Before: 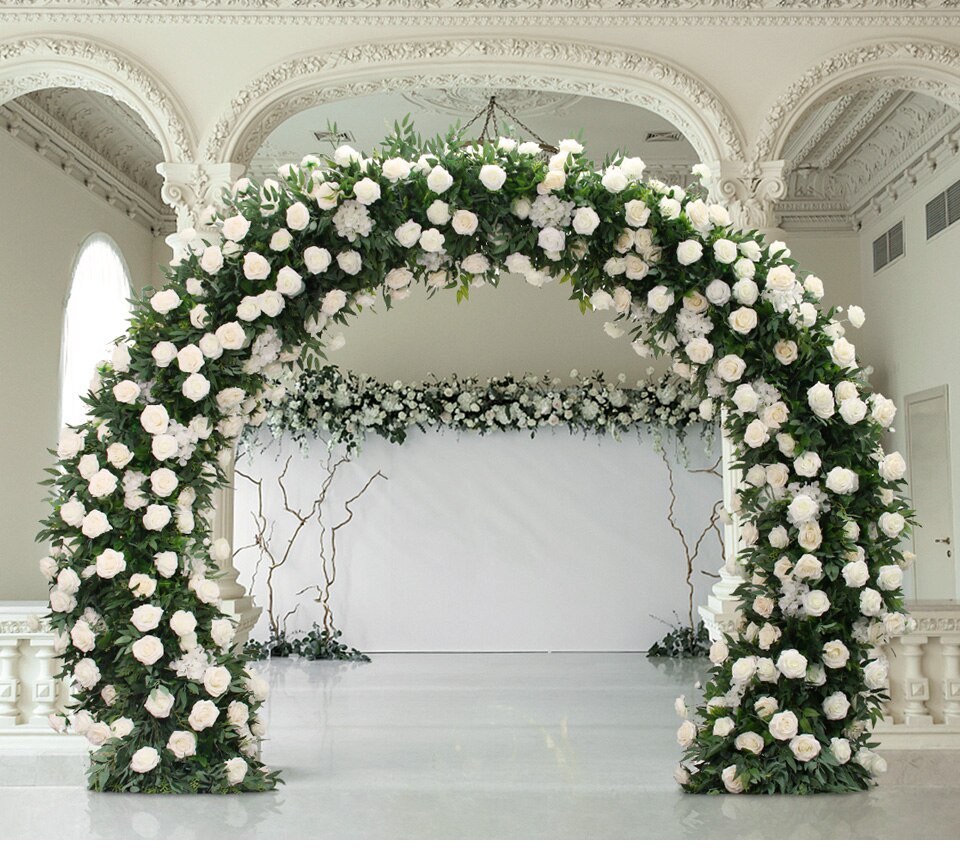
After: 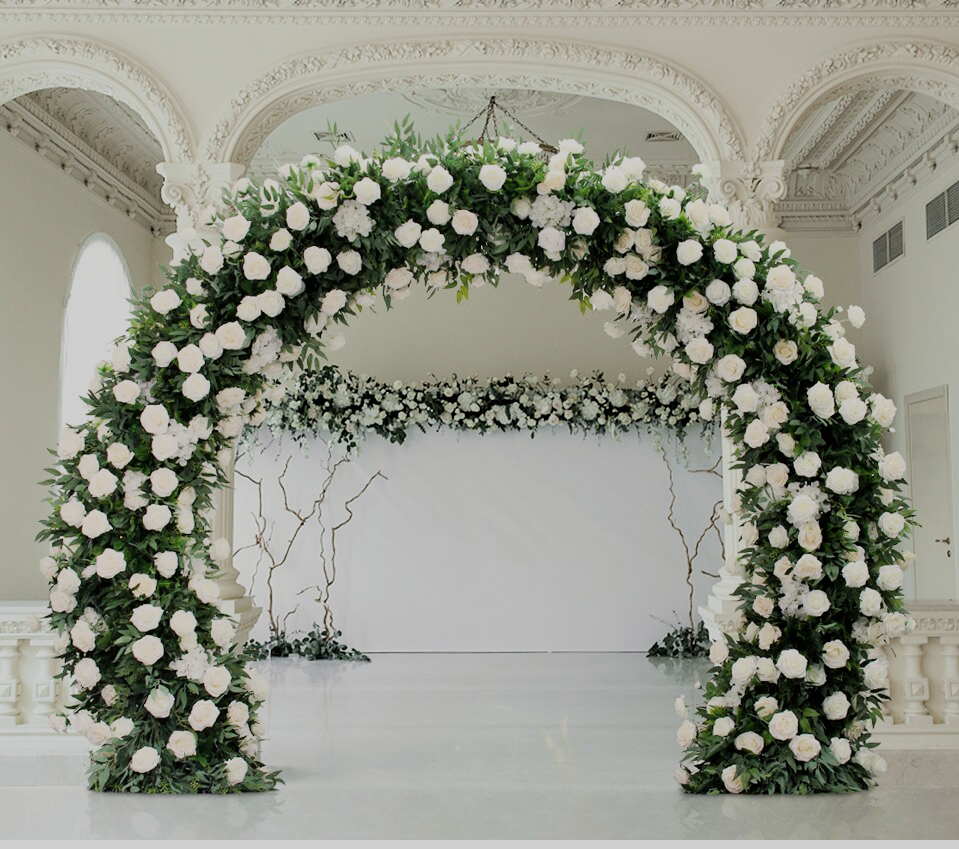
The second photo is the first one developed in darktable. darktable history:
filmic rgb: black relative exposure -7.15 EV, white relative exposure 5.36 EV, hardness 3.02
